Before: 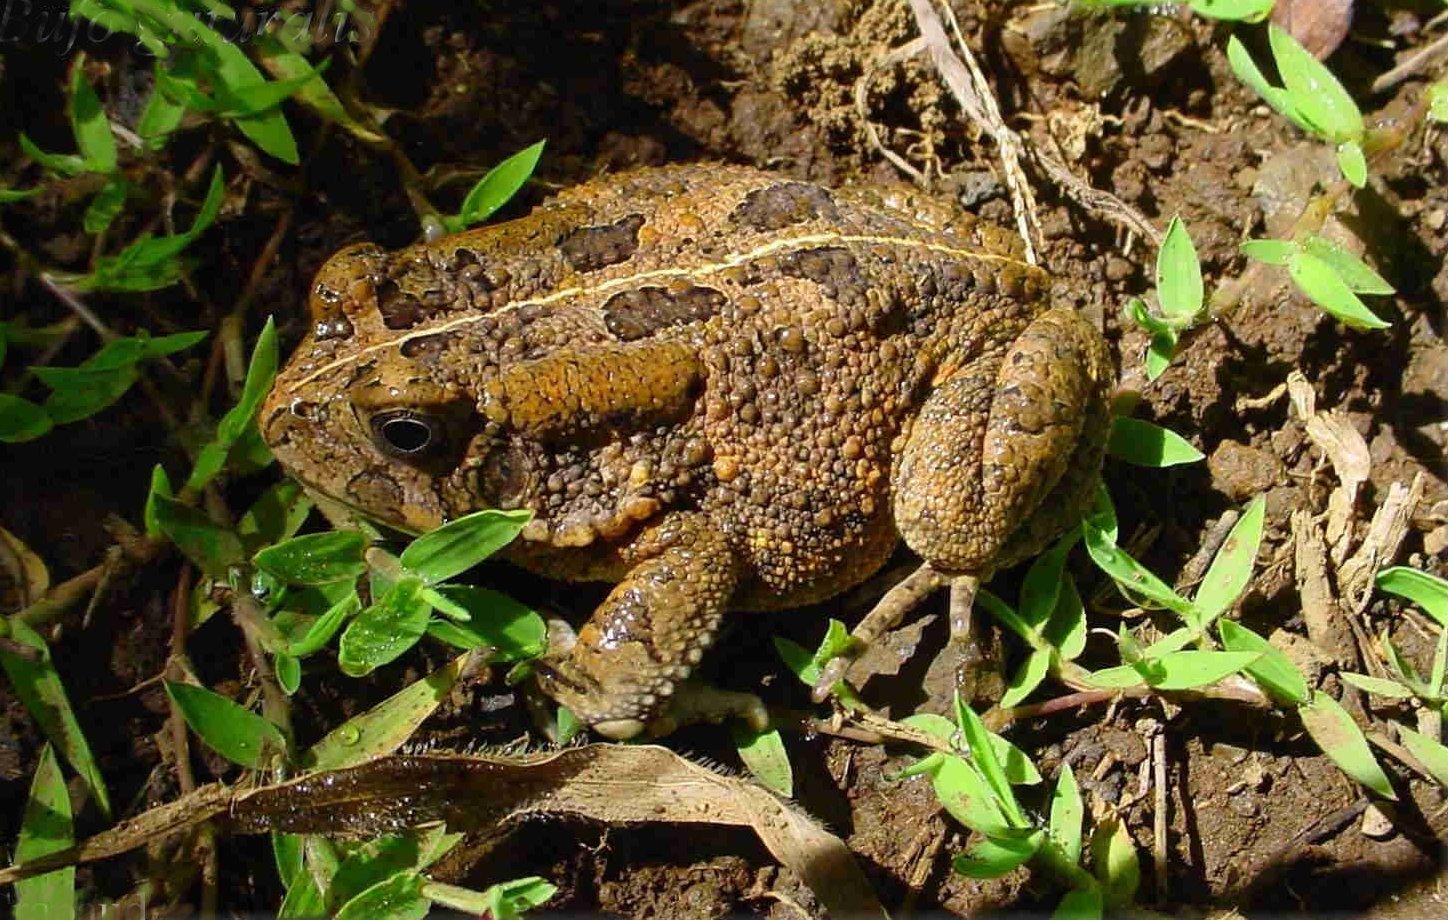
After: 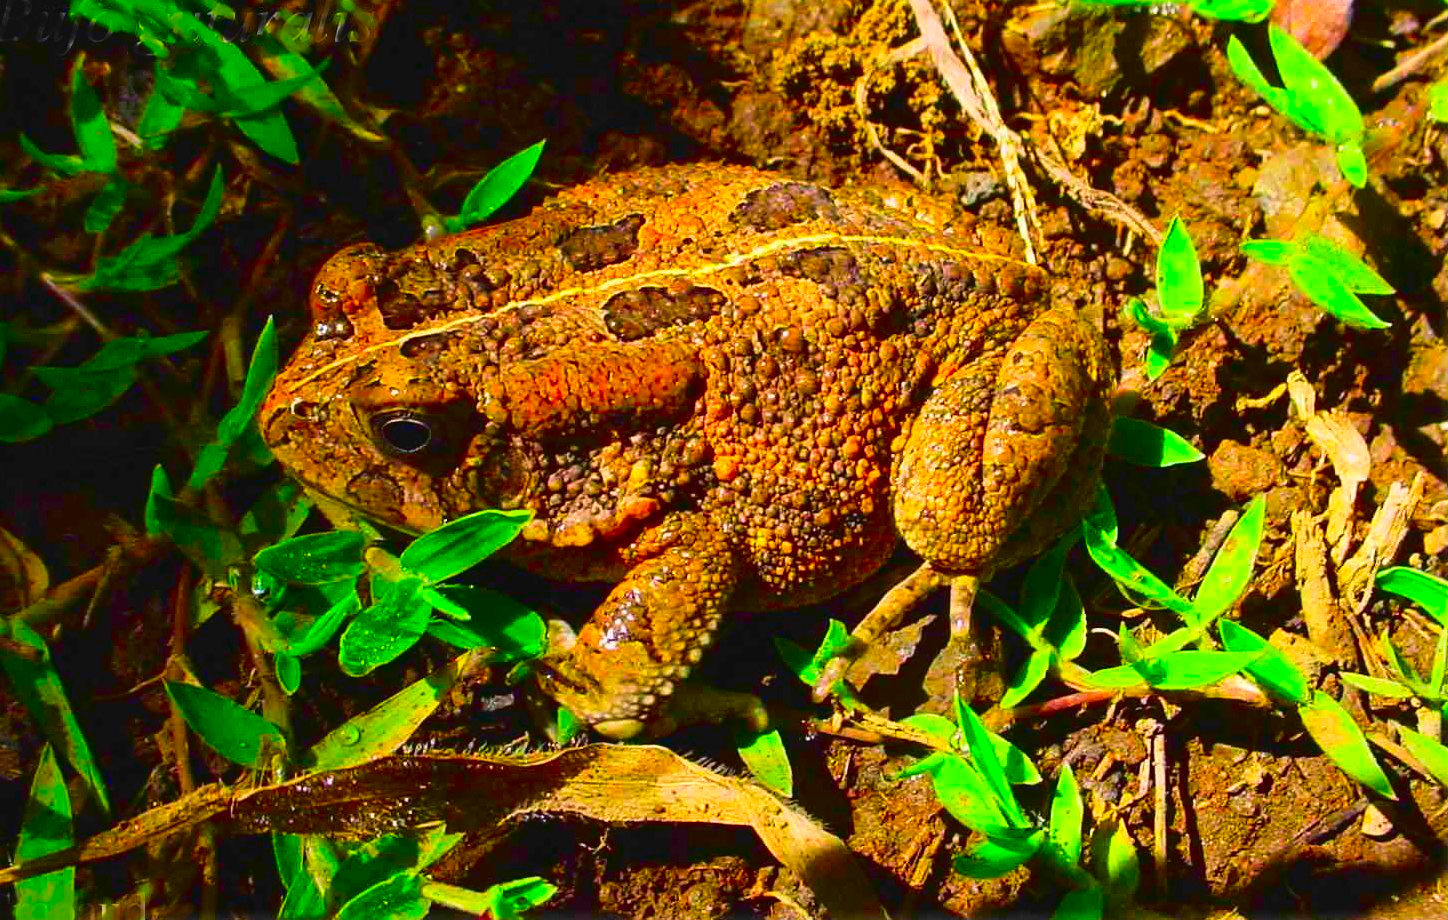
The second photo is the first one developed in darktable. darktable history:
tone curve: curves: ch0 [(0, 0.032) (0.181, 0.156) (0.751, 0.829) (1, 1)], color space Lab, linked channels, preserve colors none
color correction: highlights a* 1.59, highlights b* -1.7, saturation 2.48
